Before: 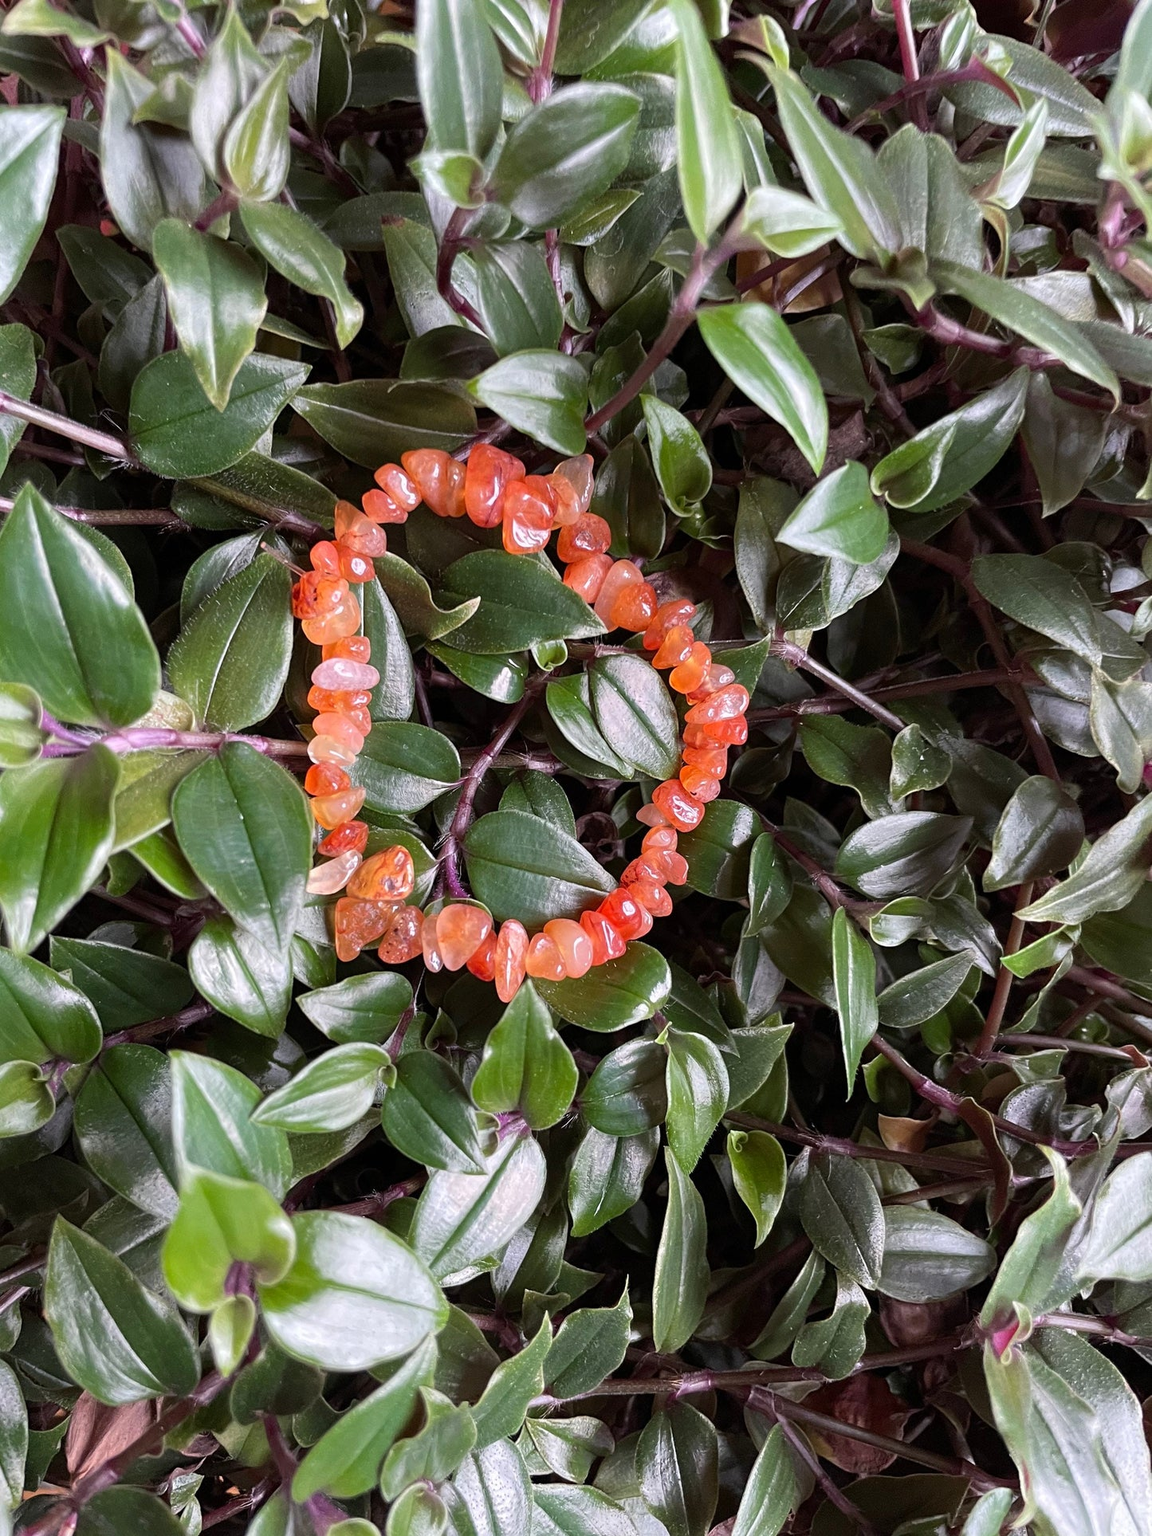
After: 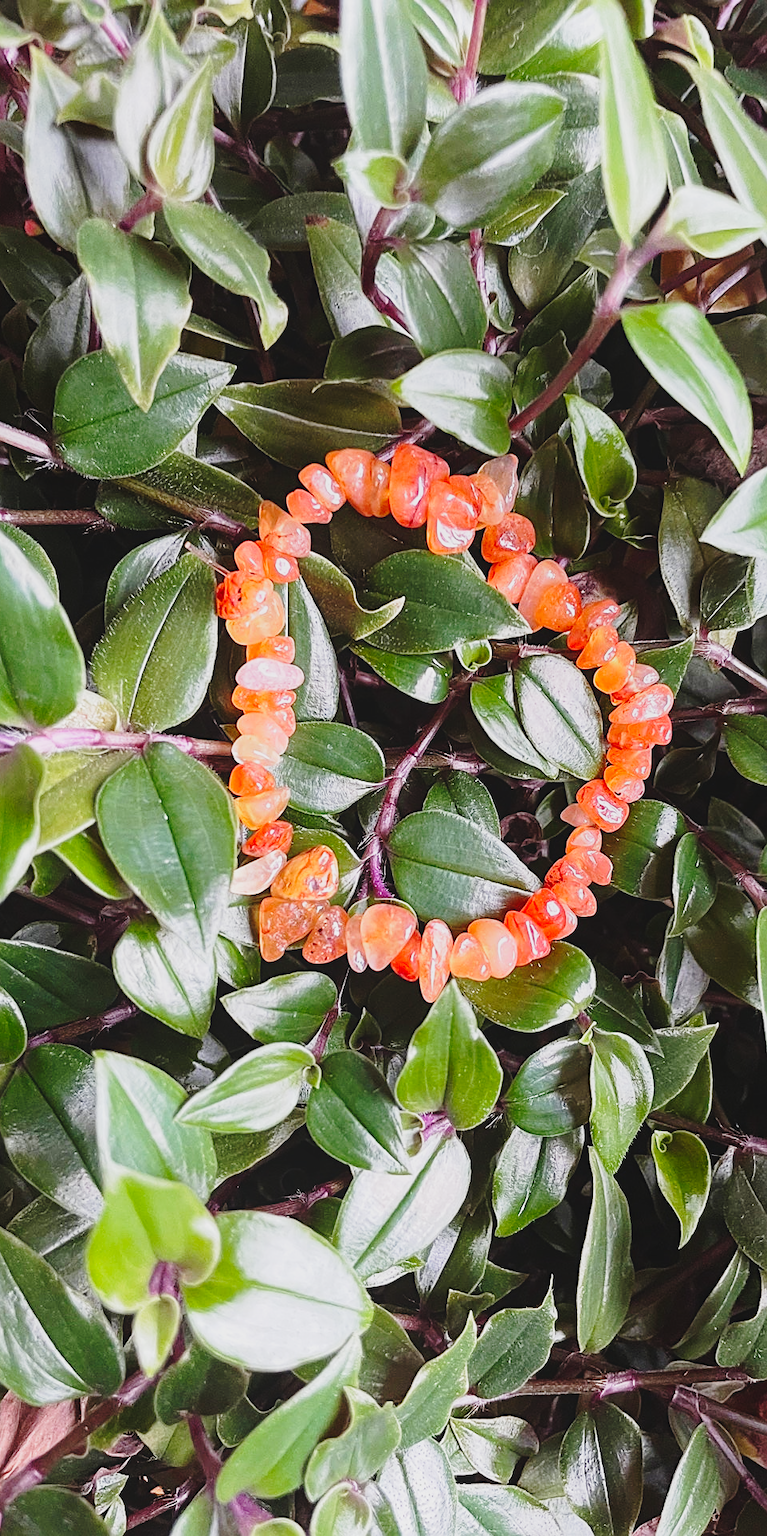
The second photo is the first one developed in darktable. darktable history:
base curve: curves: ch0 [(0, 0) (0.028, 0.03) (0.121, 0.232) (0.46, 0.748) (0.859, 0.968) (1, 1)], preserve colors none
sharpen: on, module defaults
local contrast: highlights 68%, shadows 68%, detail 82%, midtone range 0.325
crop and rotate: left 6.617%, right 26.717%
